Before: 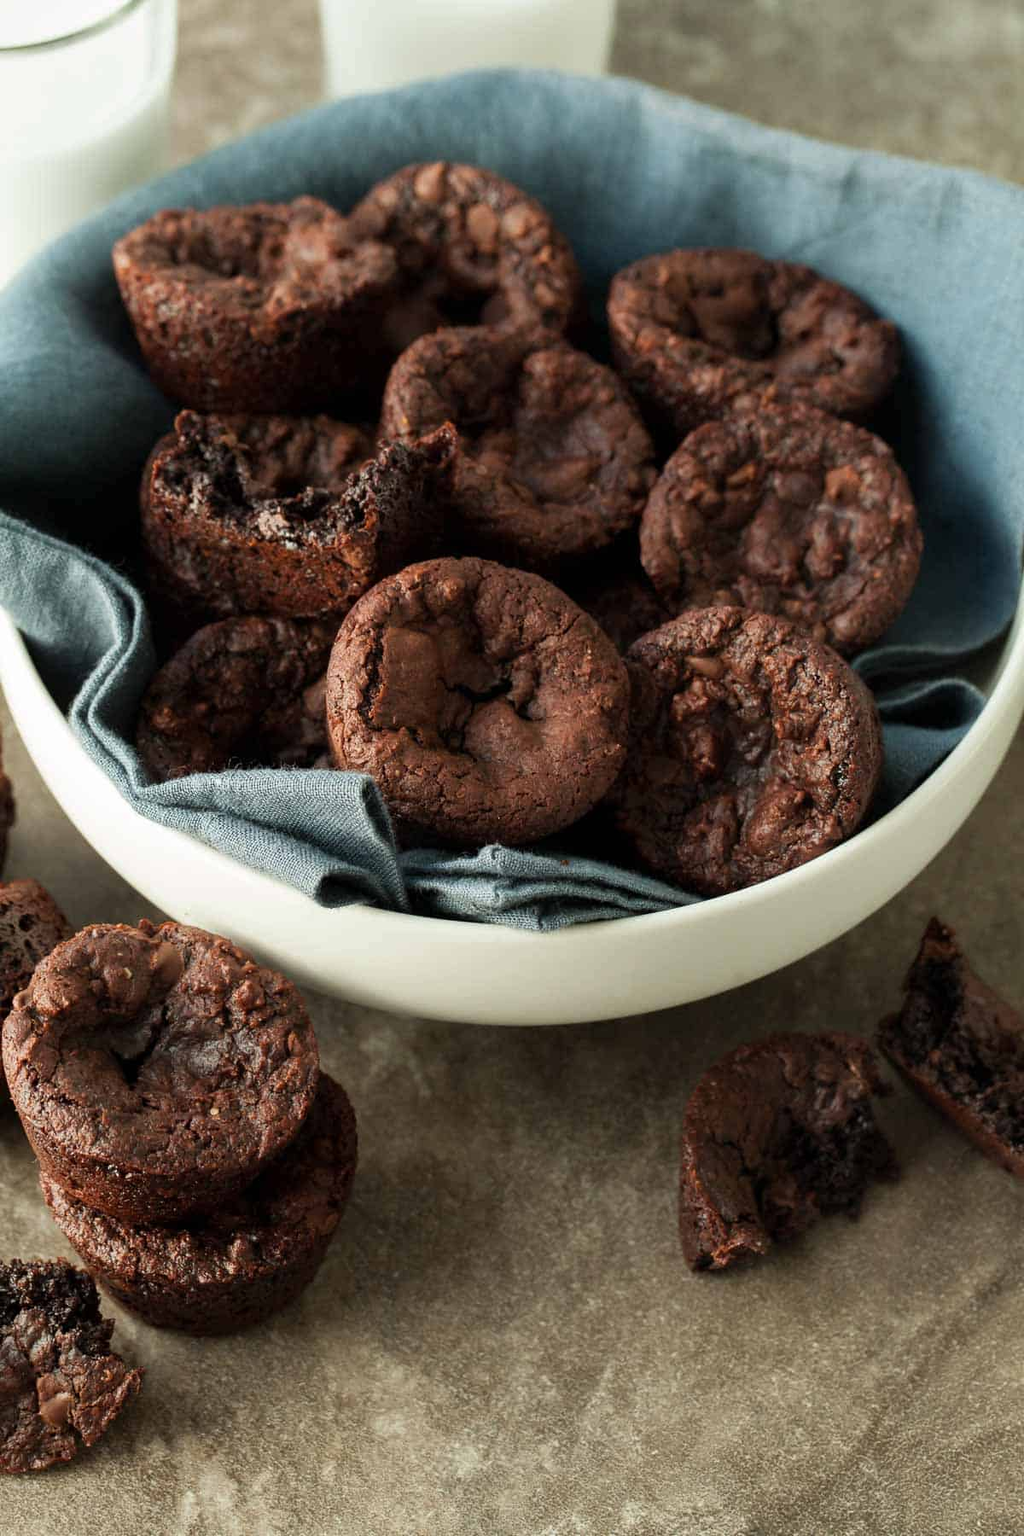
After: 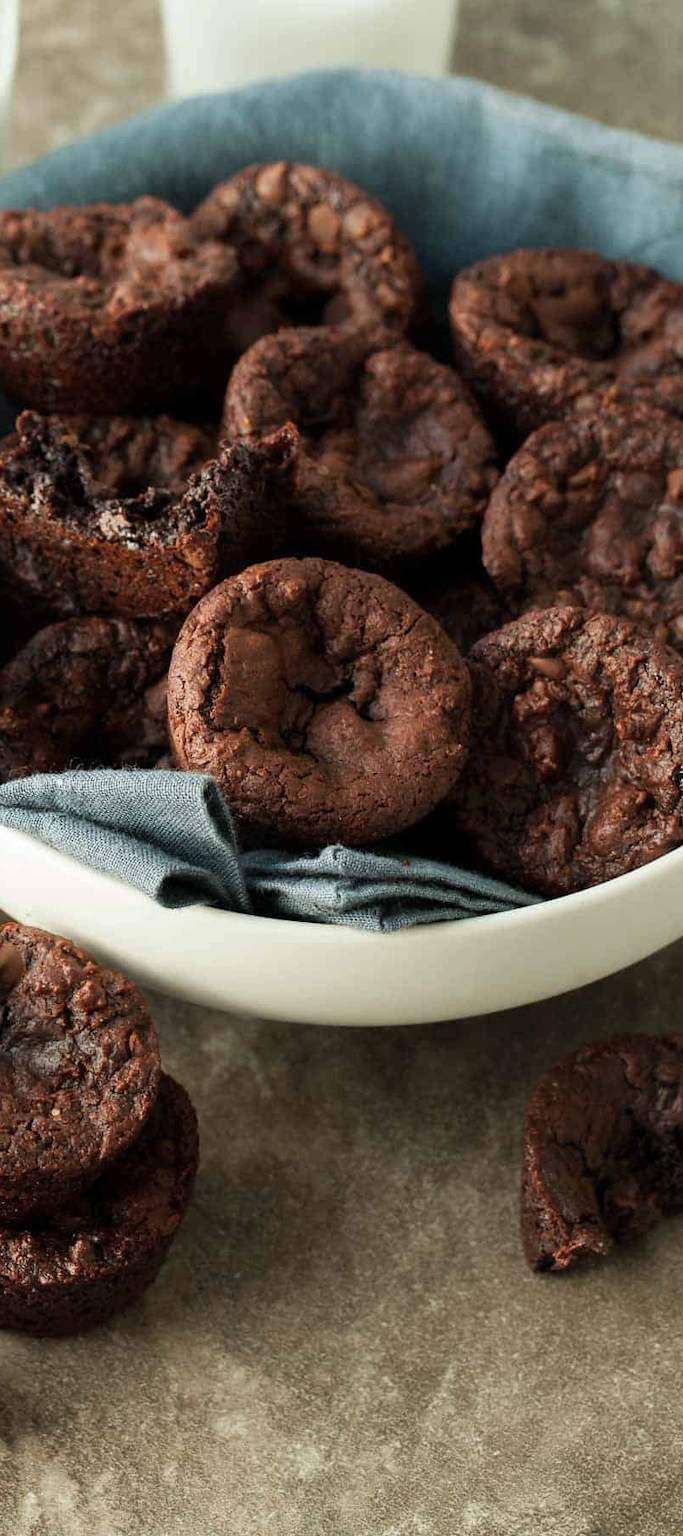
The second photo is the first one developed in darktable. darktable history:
crop and rotate: left 15.511%, right 17.765%
